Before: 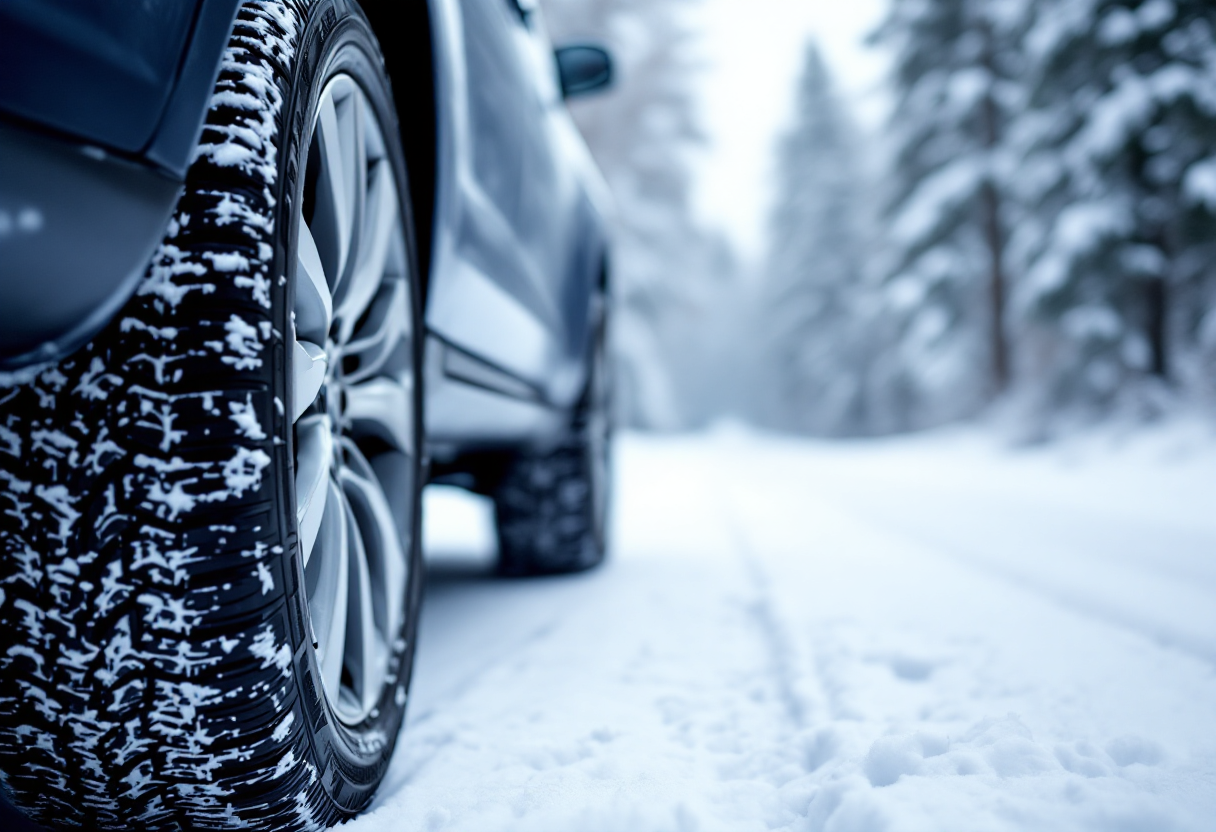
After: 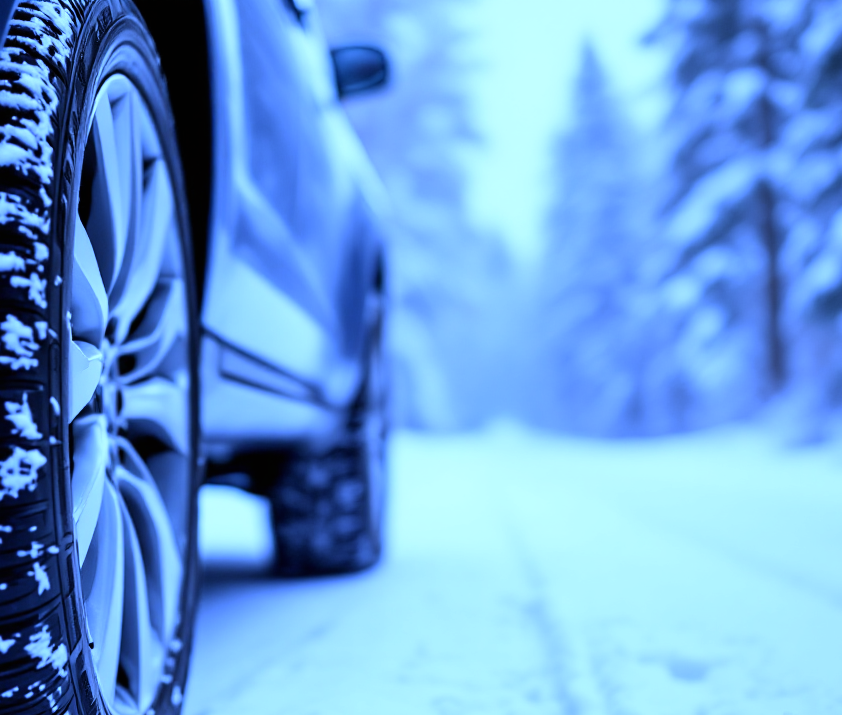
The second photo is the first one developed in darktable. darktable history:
white balance: red 0.766, blue 1.537
crop: left 18.479%, right 12.2%, bottom 13.971%
exposure: black level correction 0, compensate exposure bias true, compensate highlight preservation false
